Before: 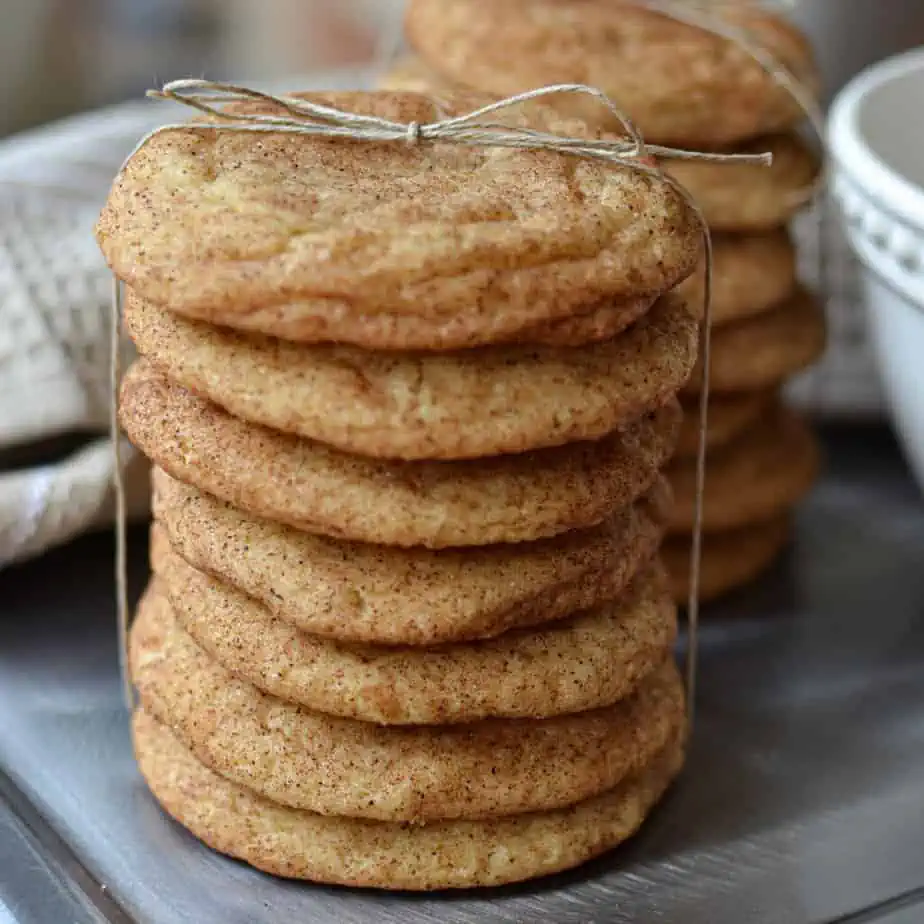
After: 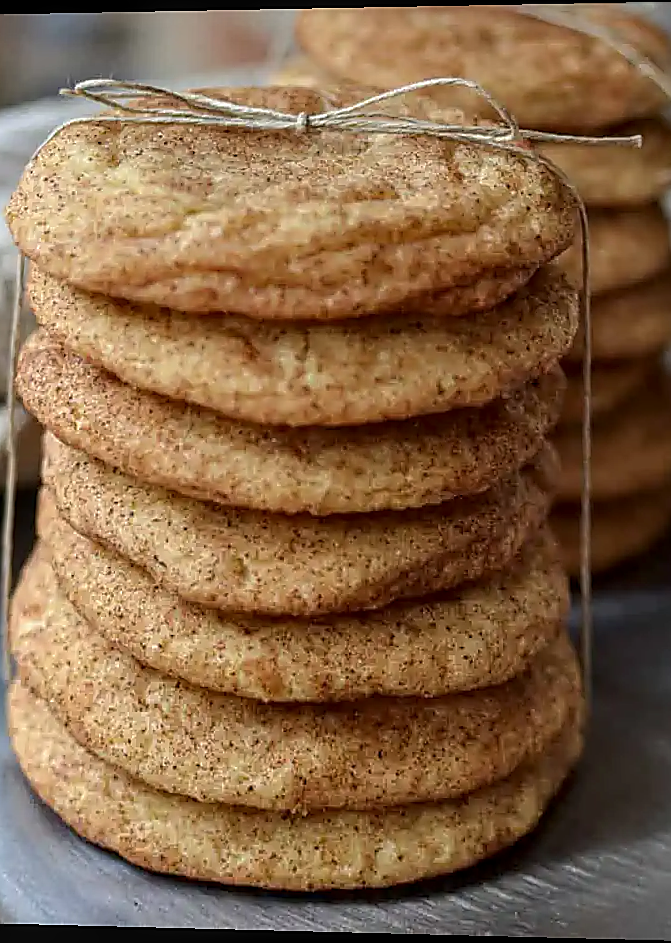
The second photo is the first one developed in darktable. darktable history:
crop and rotate: left 14.436%, right 18.898%
local contrast: on, module defaults
sharpen: radius 1.4, amount 1.25, threshold 0.7
rotate and perspective: rotation 0.128°, lens shift (vertical) -0.181, lens shift (horizontal) -0.044, shear 0.001, automatic cropping off
